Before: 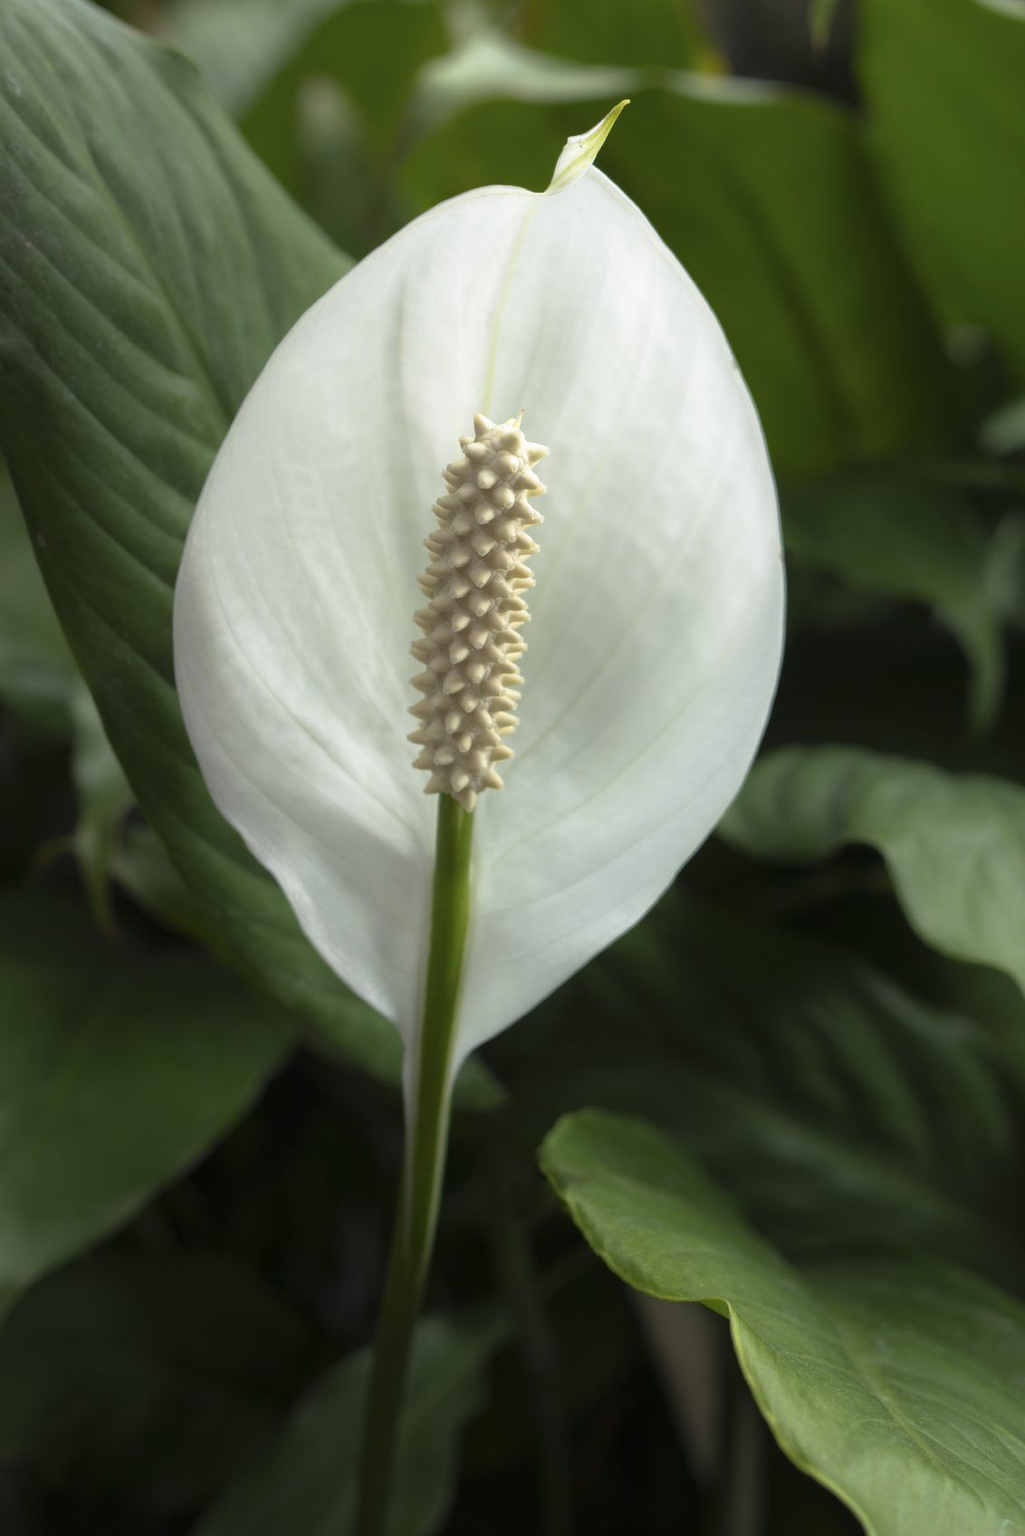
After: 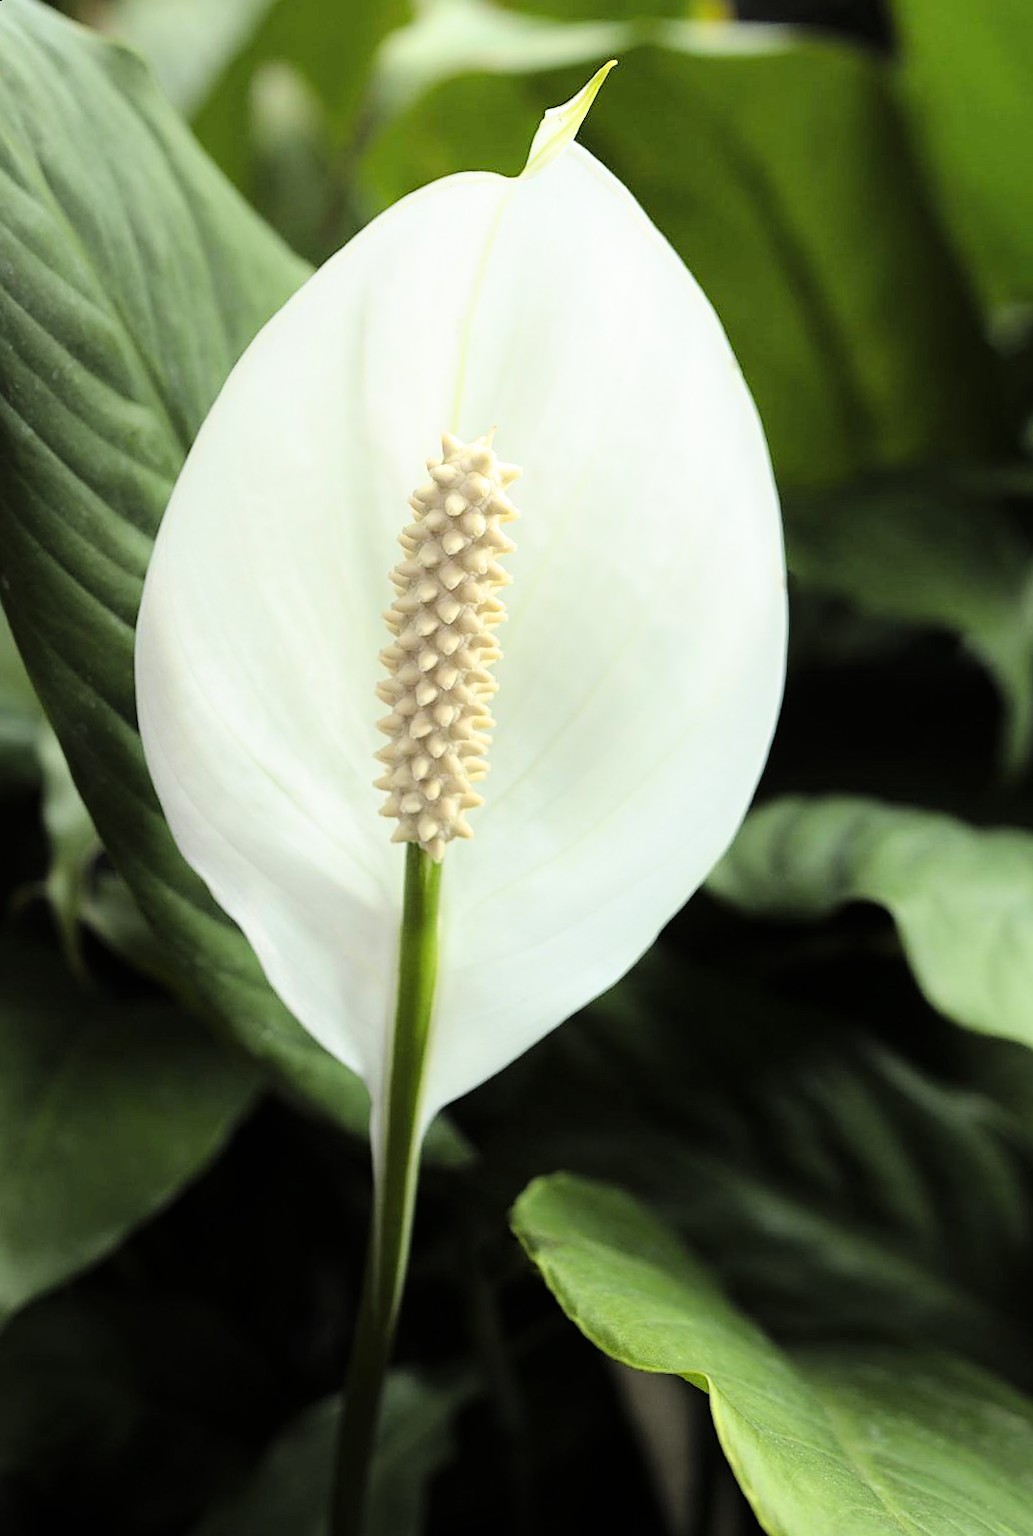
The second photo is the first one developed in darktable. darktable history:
rotate and perspective: rotation 0.062°, lens shift (vertical) 0.115, lens shift (horizontal) -0.133, crop left 0.047, crop right 0.94, crop top 0.061, crop bottom 0.94
sharpen: on, module defaults
tone curve: curves: ch0 [(0, 0) (0.004, 0) (0.133, 0.071) (0.325, 0.456) (0.832, 0.957) (1, 1)], color space Lab, linked channels, preserve colors none
